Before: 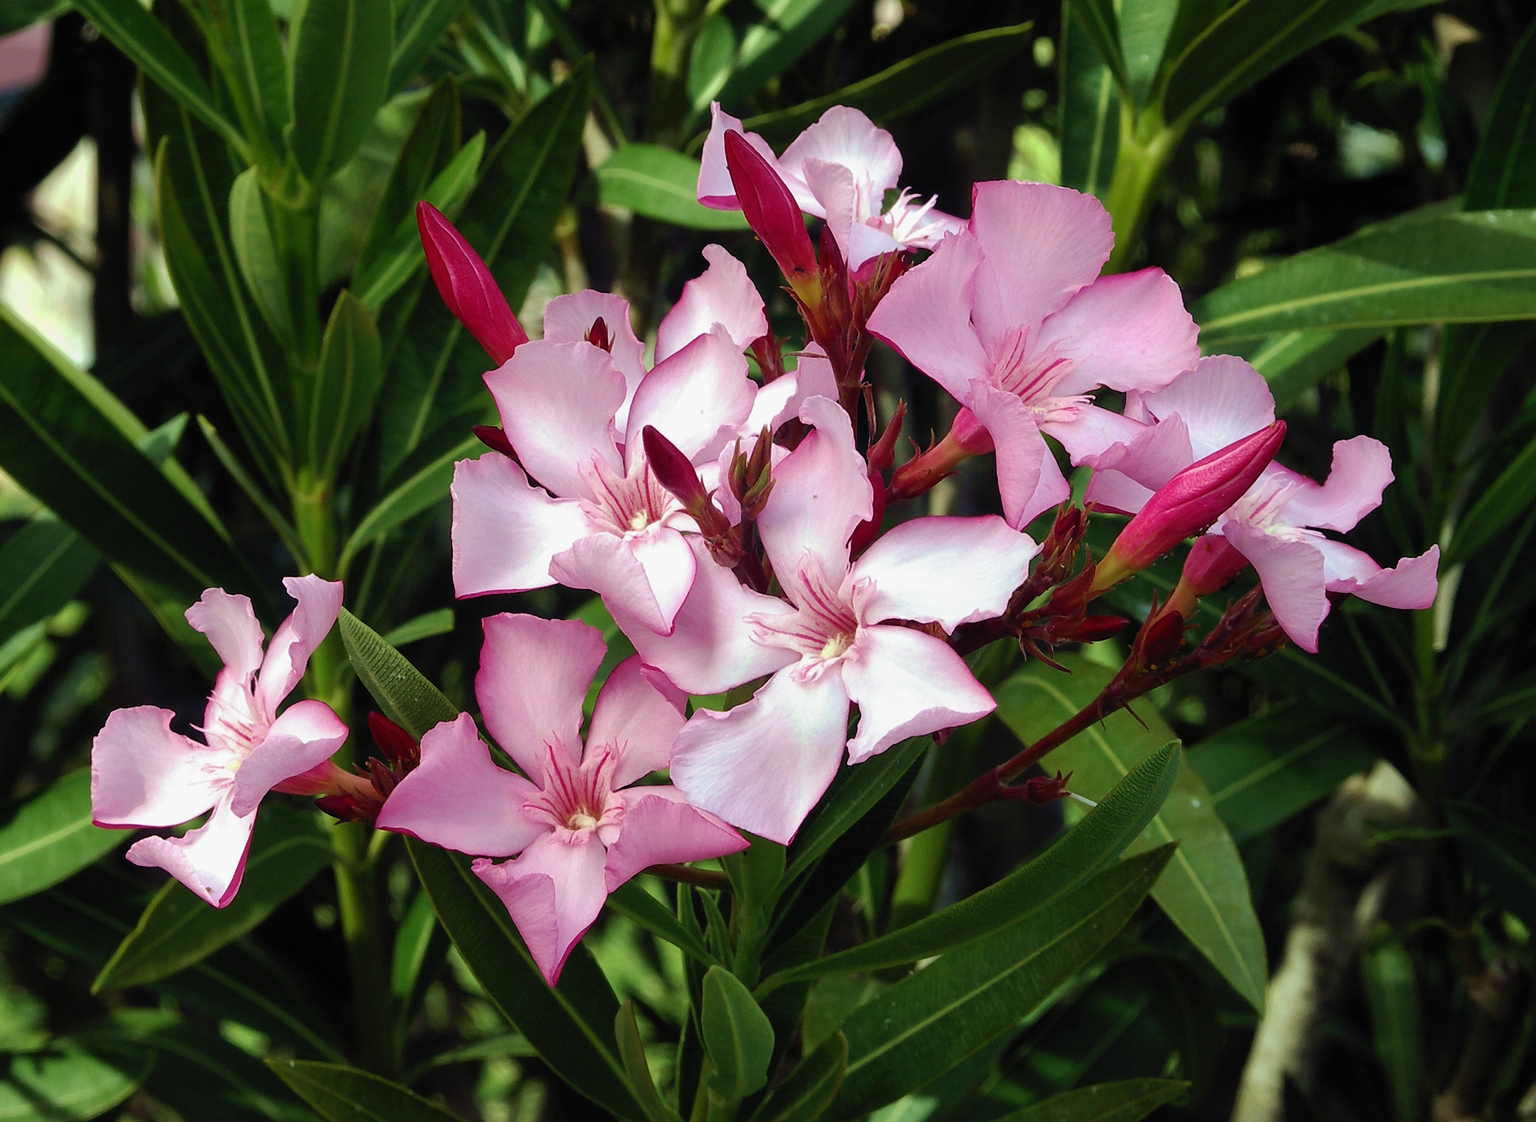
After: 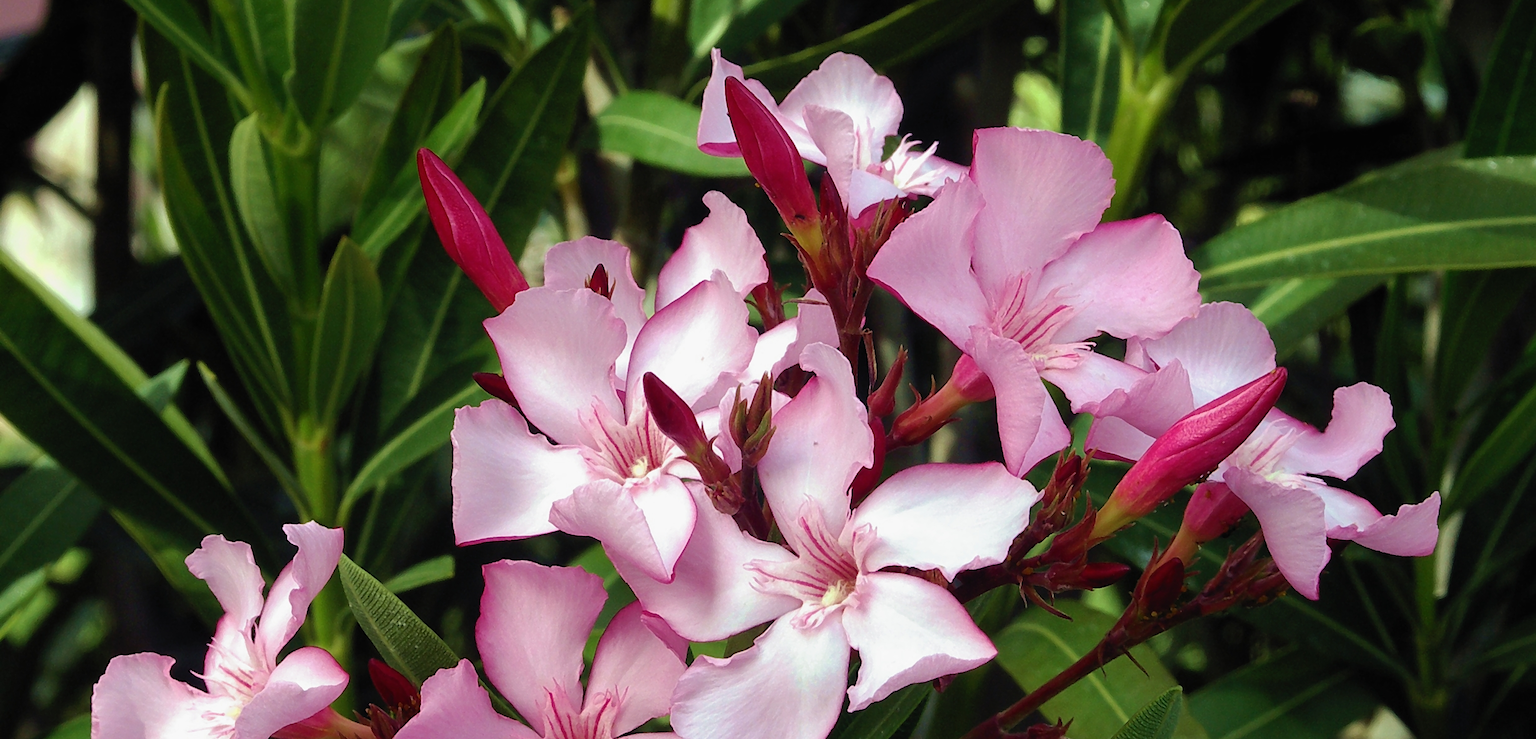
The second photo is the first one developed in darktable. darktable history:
crop and rotate: top 4.8%, bottom 29.299%
